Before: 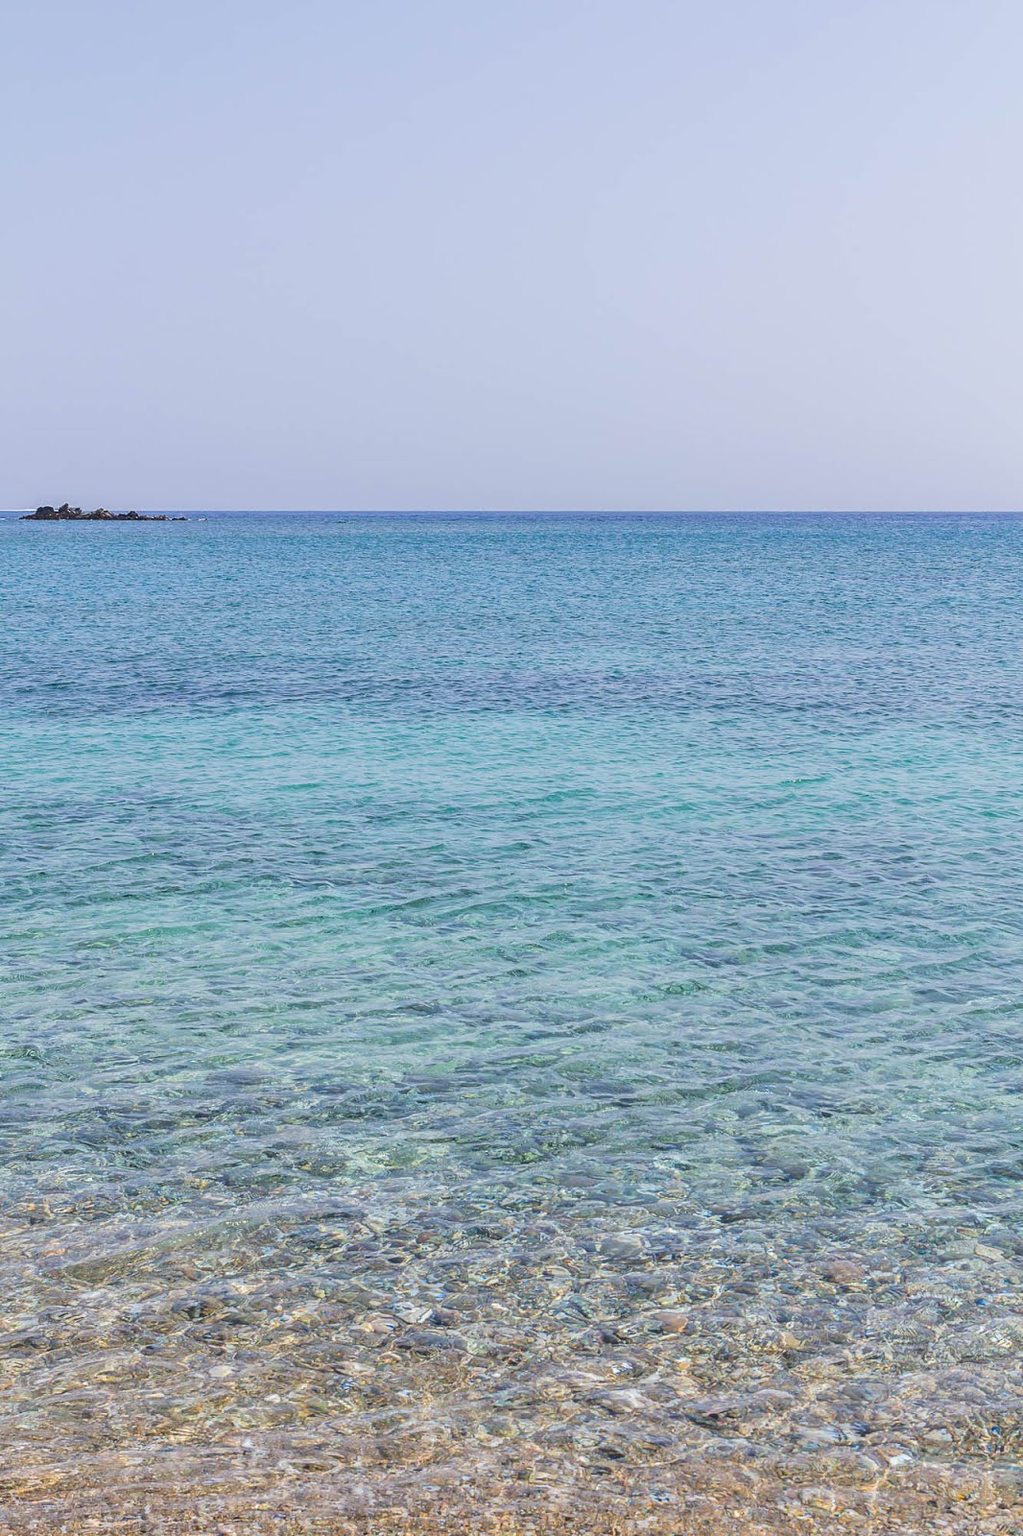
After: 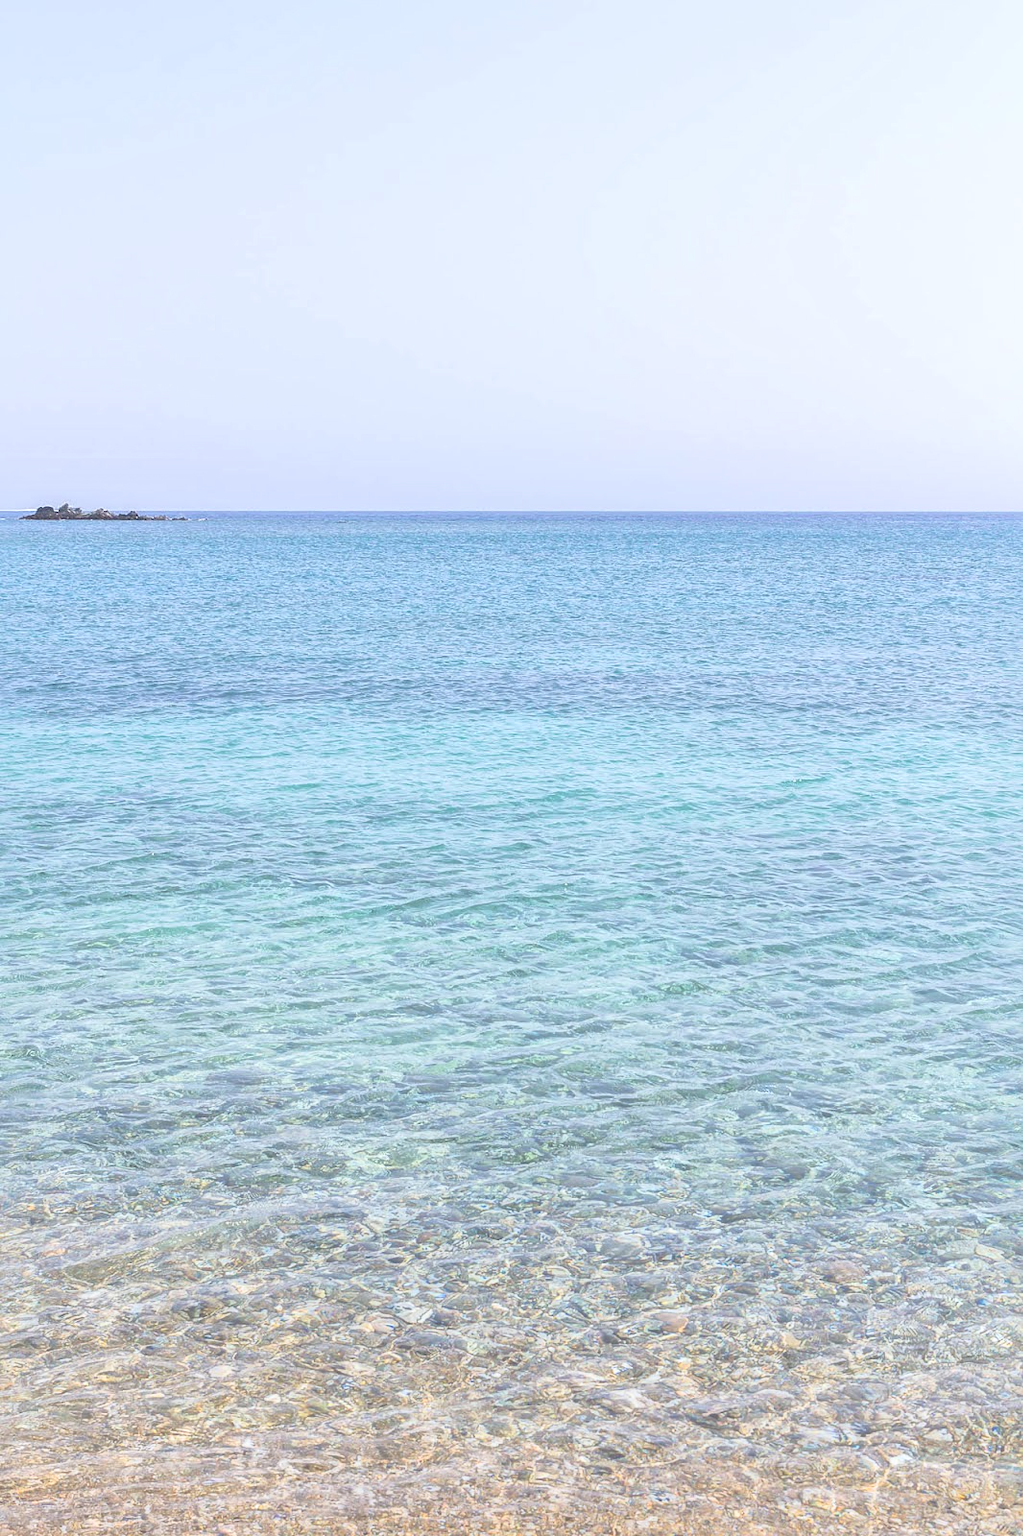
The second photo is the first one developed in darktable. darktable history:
global tonemap: drago (1, 100), detail 1
contrast equalizer: octaves 7, y [[0.6 ×6], [0.55 ×6], [0 ×6], [0 ×6], [0 ×6]], mix -1
